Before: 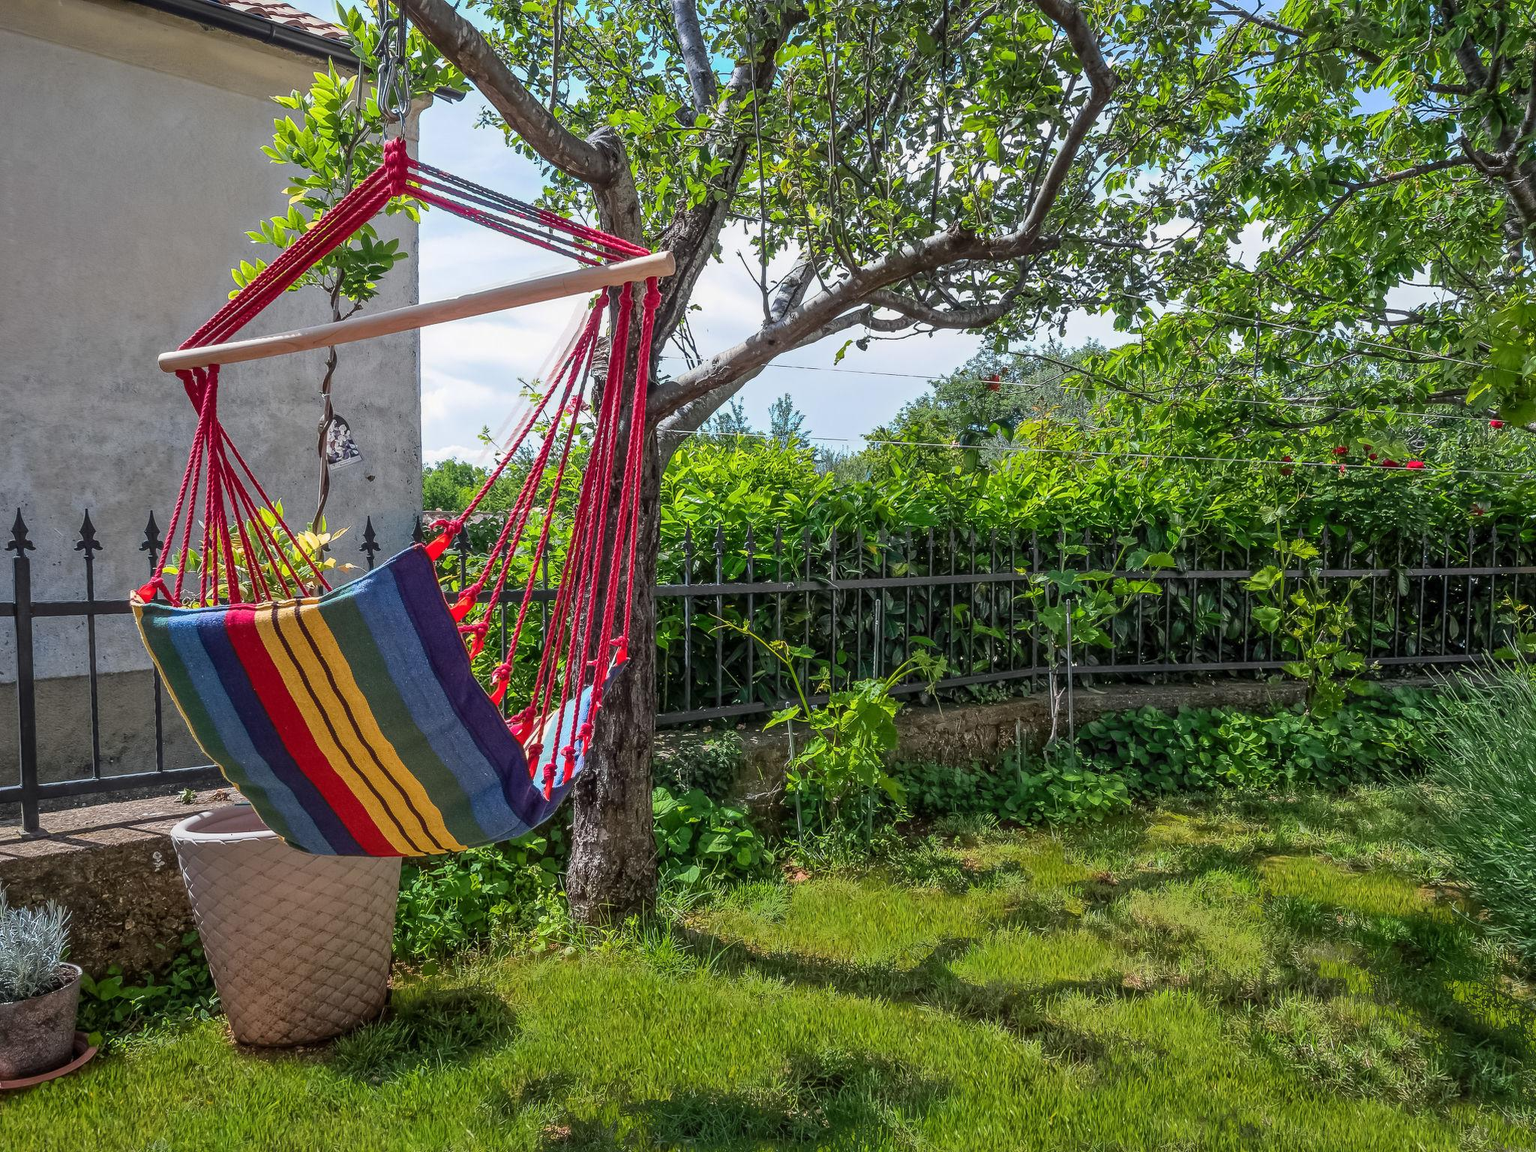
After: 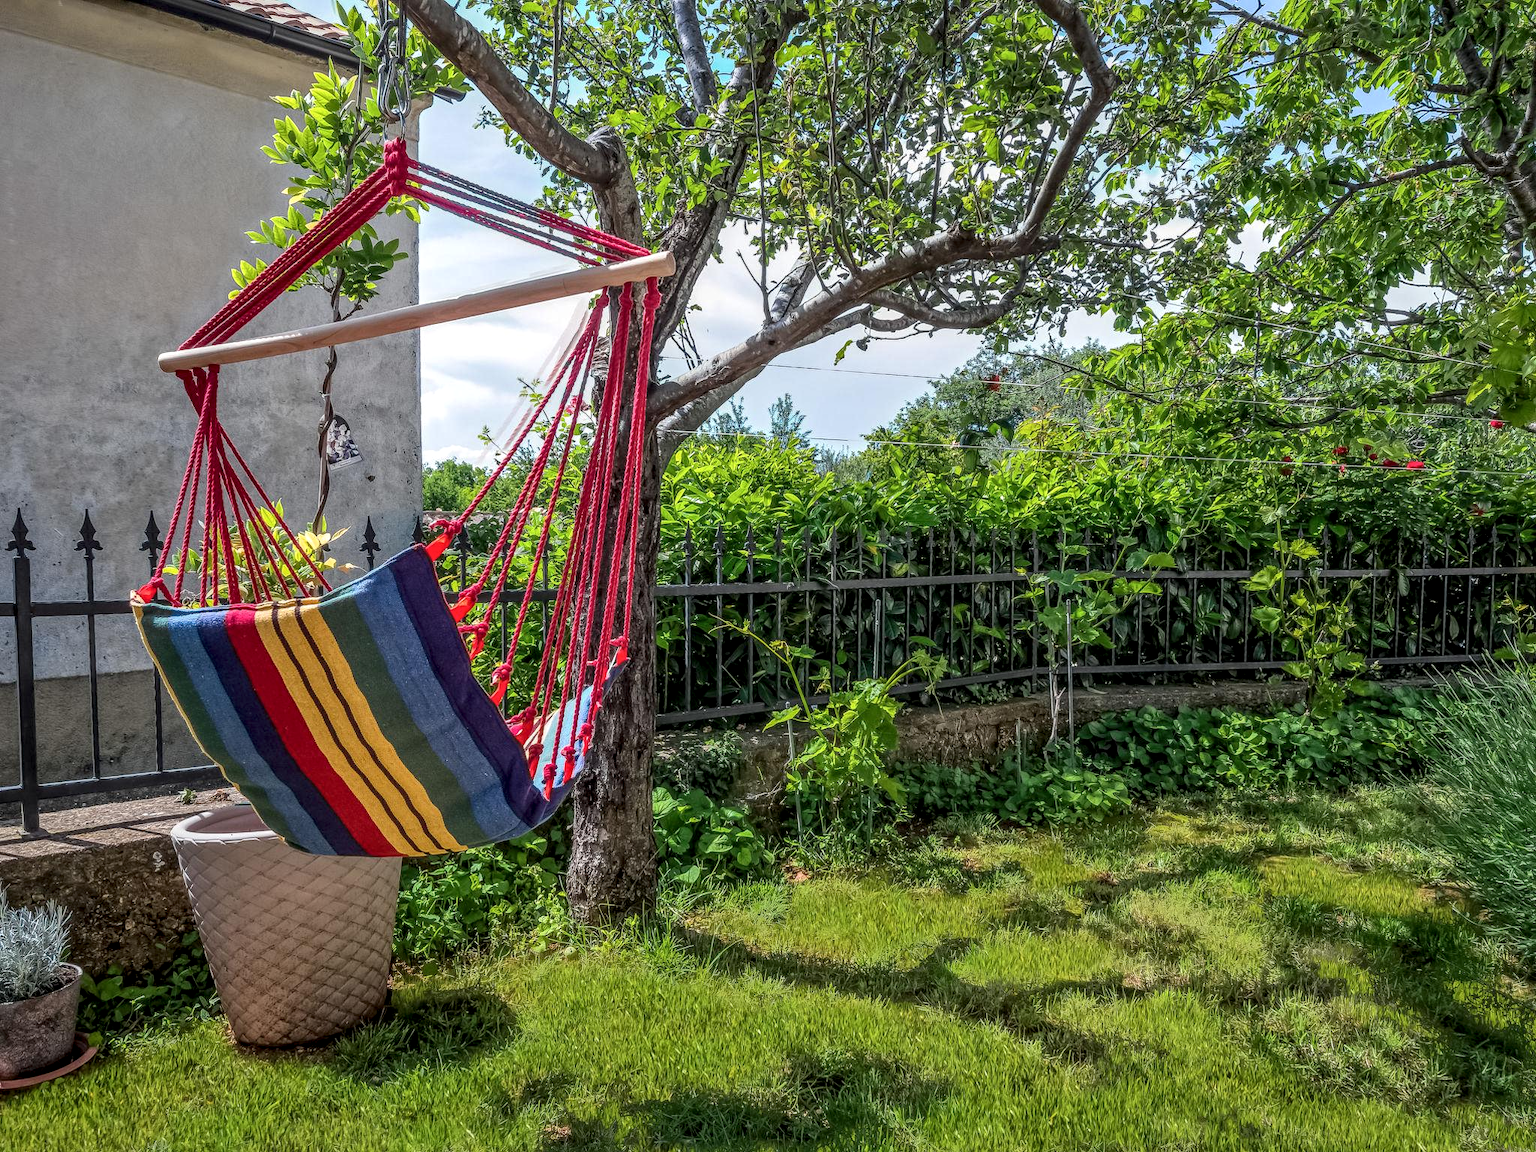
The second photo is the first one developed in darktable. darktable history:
local contrast: highlights 61%, detail 143%, midtone range 0.435
